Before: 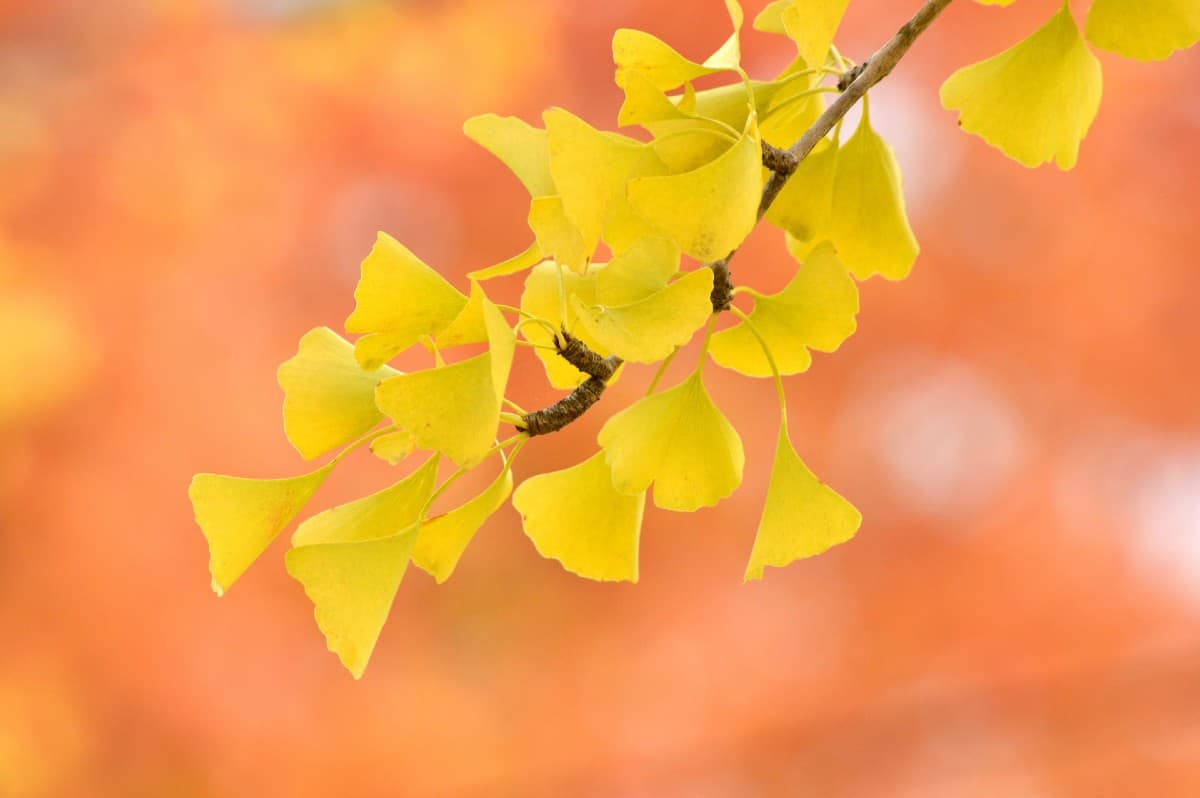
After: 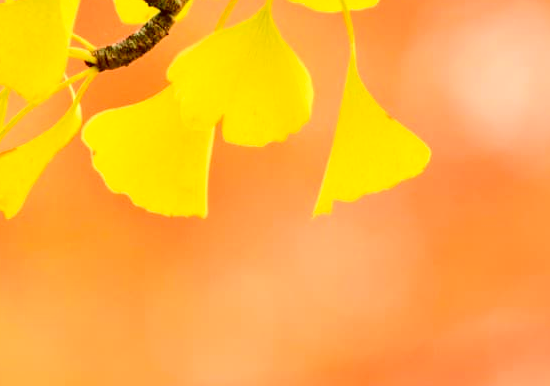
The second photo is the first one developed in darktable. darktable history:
crop: left 35.976%, top 45.819%, right 18.162%, bottom 5.807%
exposure: exposure 0.2 EV, compensate highlight preservation false
color contrast: green-magenta contrast 0.8, blue-yellow contrast 1.1, unbound 0
tone curve: curves: ch0 [(0, 0.01) (0.133, 0.057) (0.338, 0.327) (0.494, 0.55) (0.726, 0.807) (1, 1)]; ch1 [(0, 0) (0.346, 0.324) (0.45, 0.431) (0.5, 0.5) (0.522, 0.517) (0.543, 0.578) (1, 1)]; ch2 [(0, 0) (0.44, 0.424) (0.501, 0.499) (0.564, 0.611) (0.622, 0.667) (0.707, 0.746) (1, 1)], color space Lab, independent channels, preserve colors none
